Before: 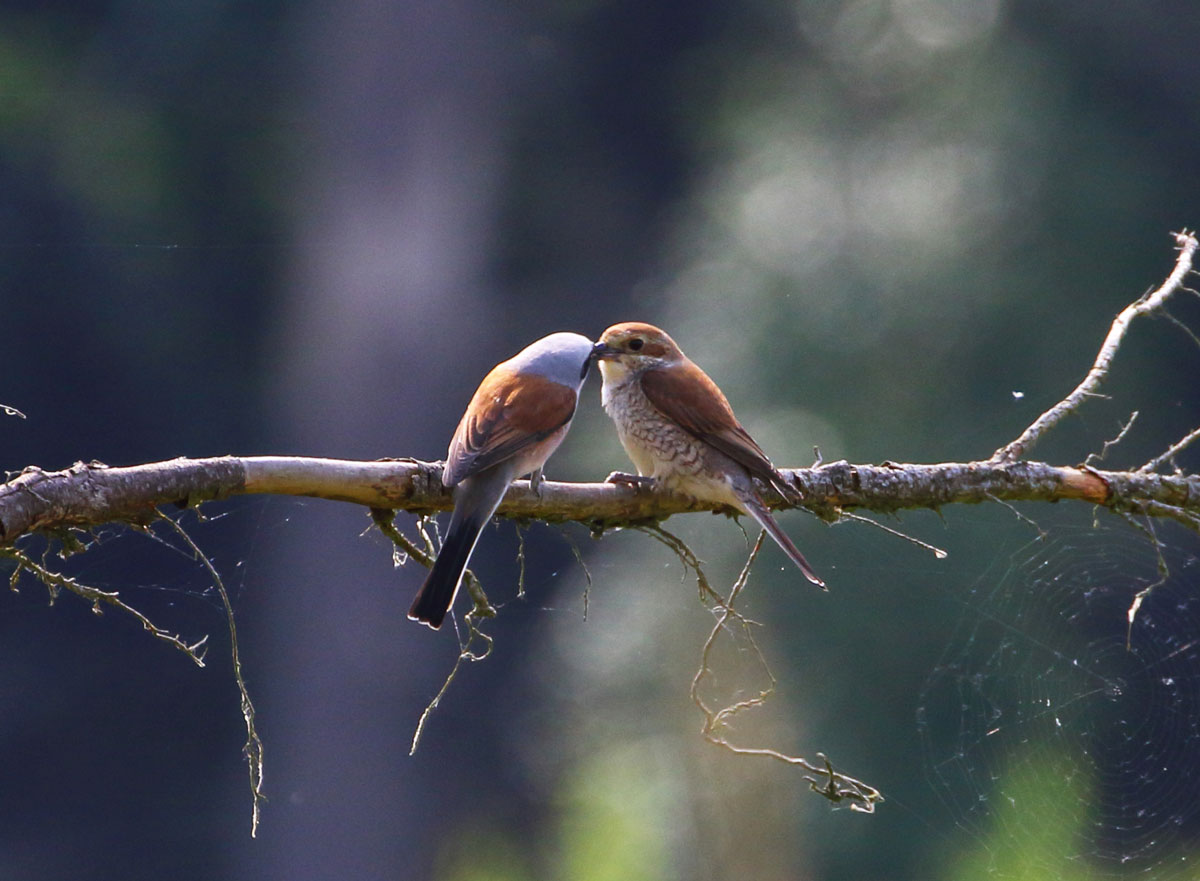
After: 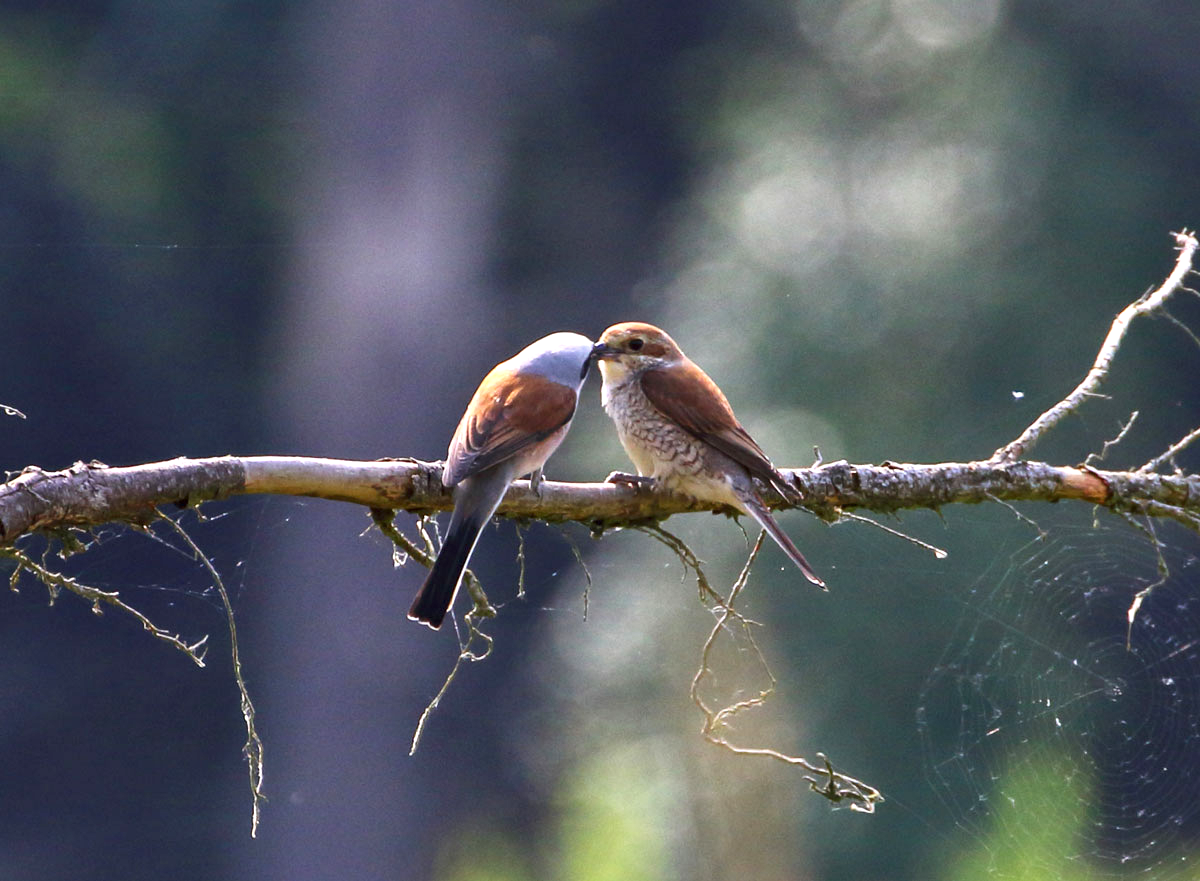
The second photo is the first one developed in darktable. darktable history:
exposure: black level correction 0.001, exposure 0.499 EV, compensate highlight preservation false
local contrast: mode bilateral grid, contrast 30, coarseness 24, midtone range 0.2
